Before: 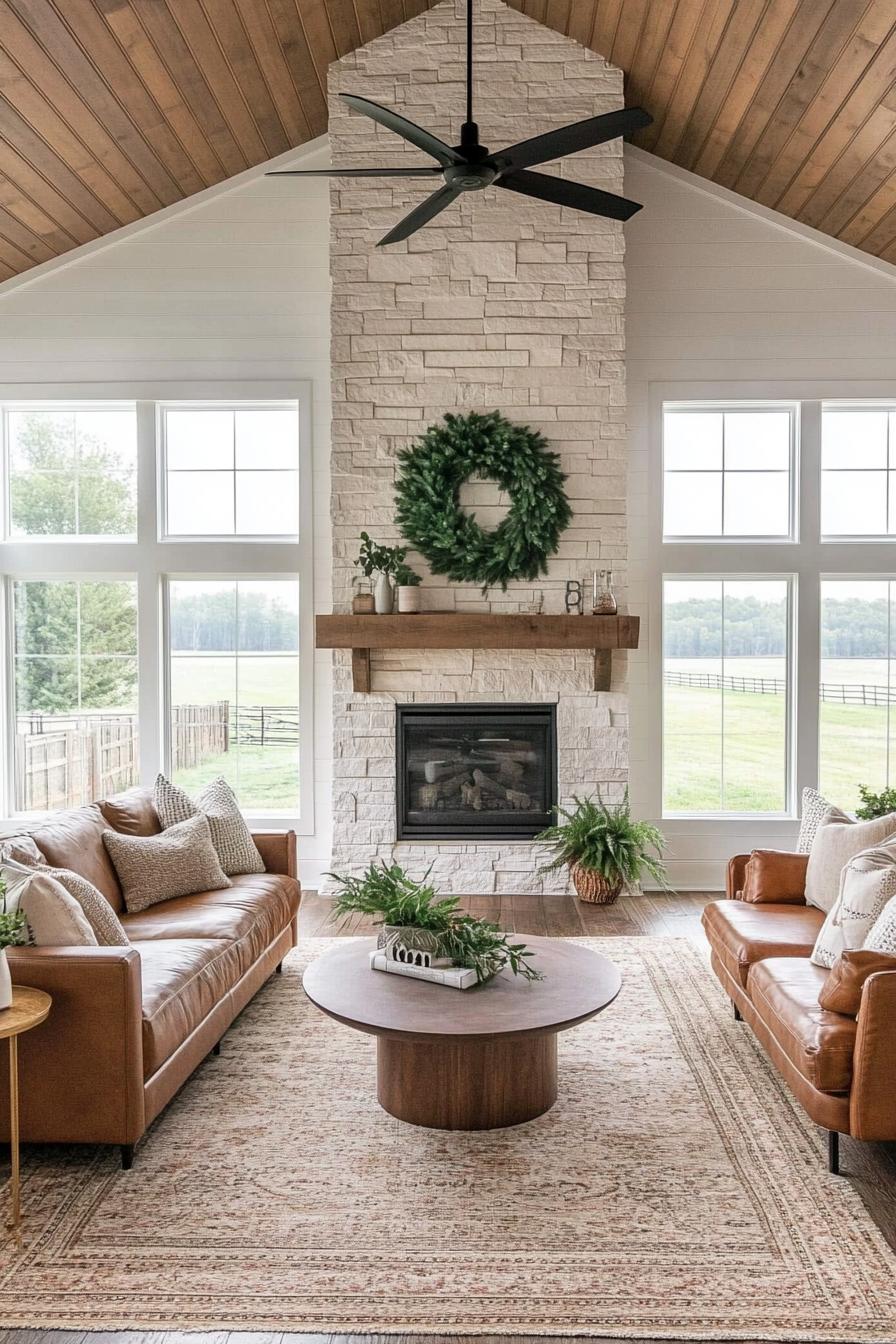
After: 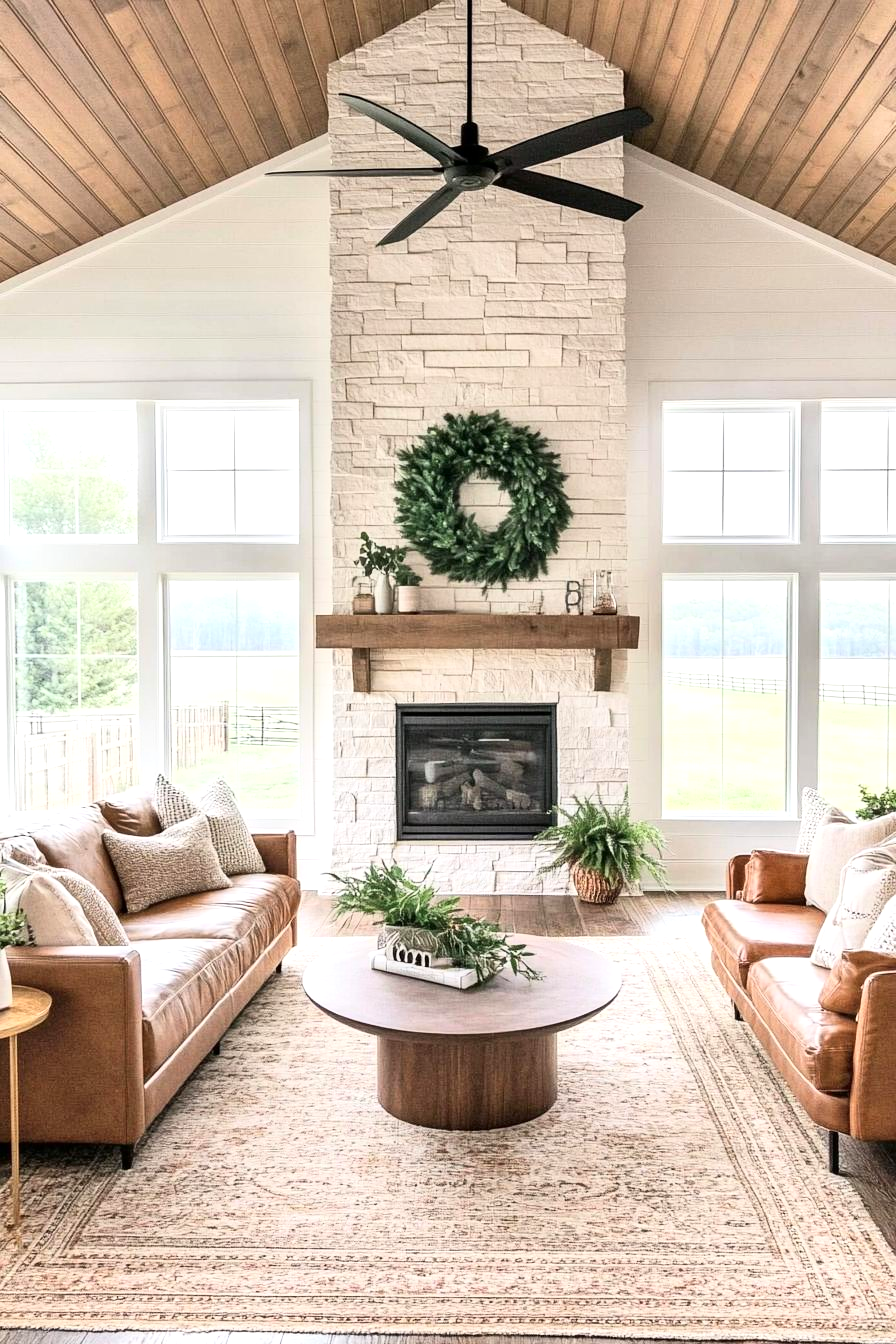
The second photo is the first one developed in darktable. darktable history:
tone curve: curves: ch0 [(0, 0) (0.004, 0.001) (0.133, 0.132) (0.325, 0.395) (0.455, 0.565) (0.832, 0.925) (1, 1)], color space Lab, independent channels, preserve colors none
exposure: black level correction 0, exposure 0.499 EV, compensate highlight preservation false
shadows and highlights: shadows 35.48, highlights -34.78, soften with gaussian
